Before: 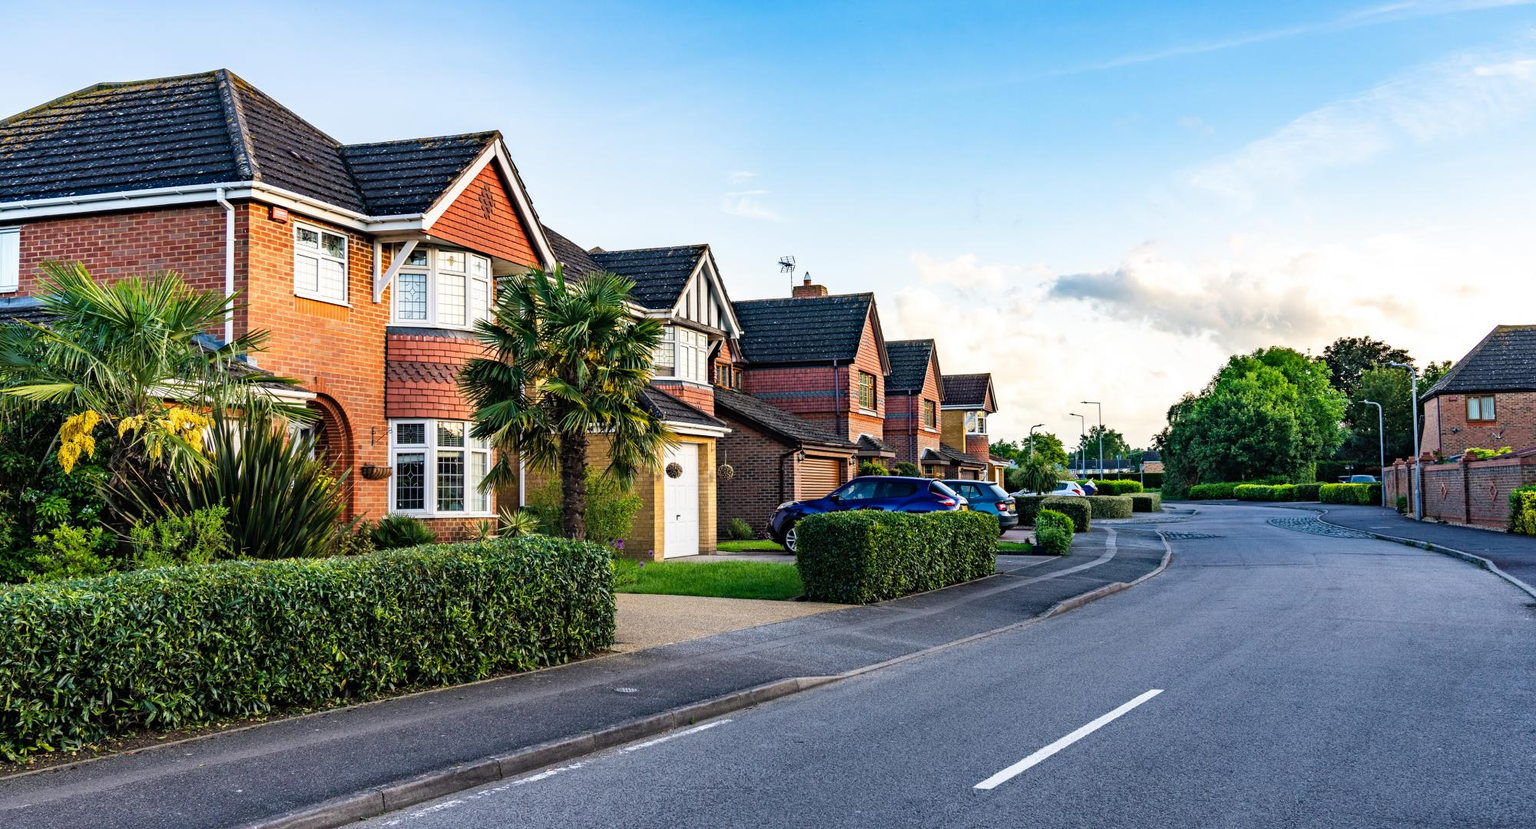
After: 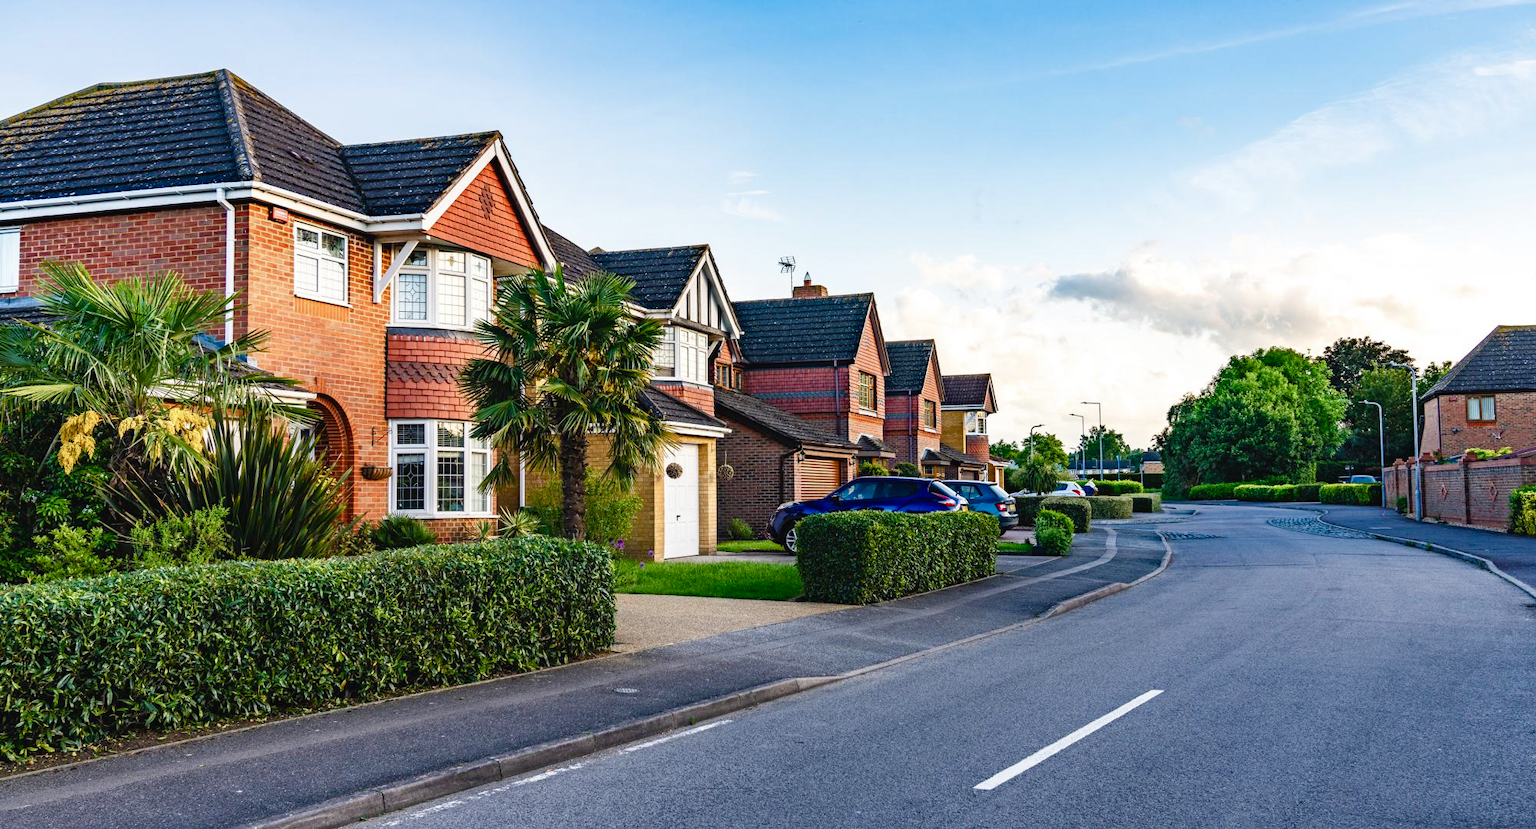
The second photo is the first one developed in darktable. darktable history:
color balance rgb: global offset › luminance 0.273%, perceptual saturation grading › global saturation 25.853%, perceptual saturation grading › highlights -50.442%, perceptual saturation grading › shadows 30.261%
